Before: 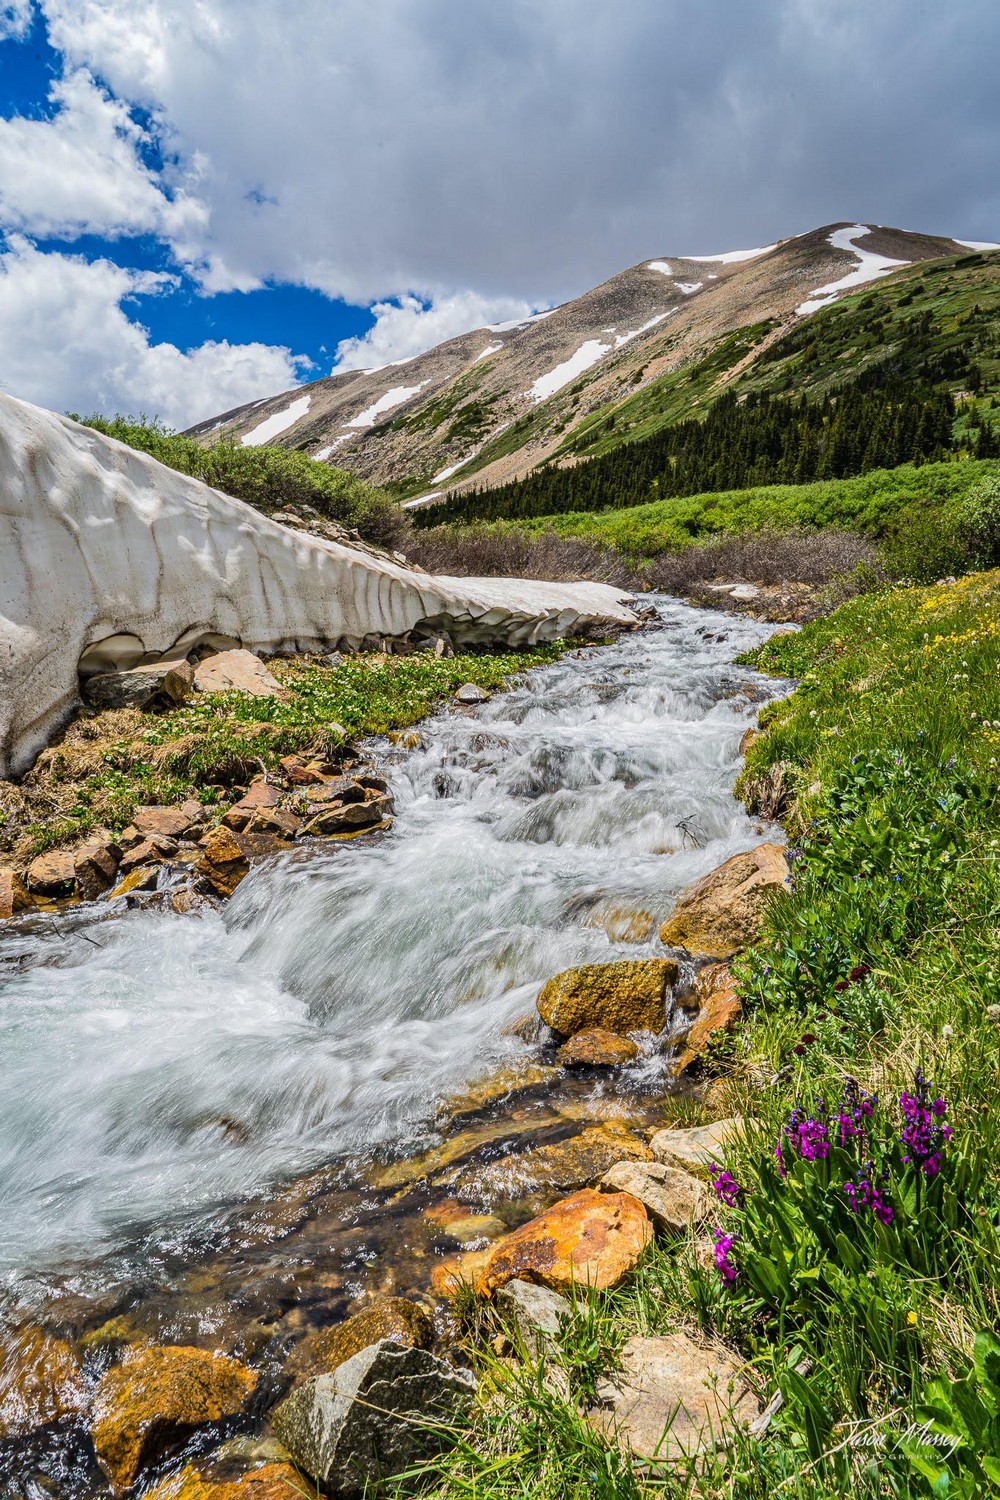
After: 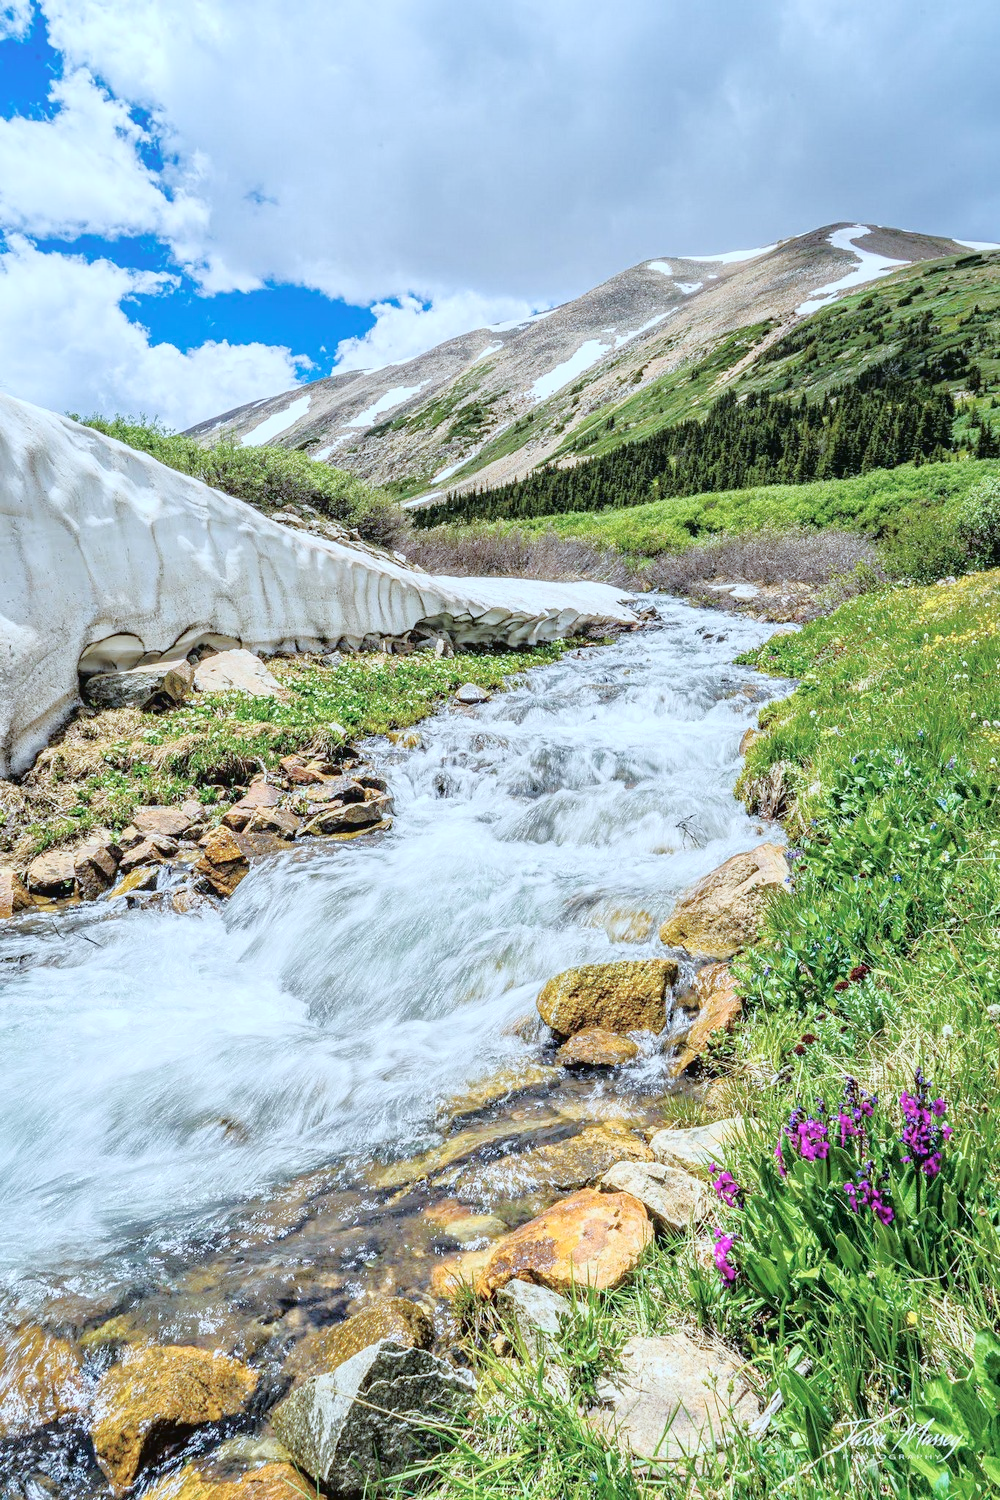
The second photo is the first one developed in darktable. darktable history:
base curve: curves: ch0 [(0, 0) (0.158, 0.273) (0.879, 0.895) (1, 1)], preserve colors none
color calibration: x 0.383, y 0.372, temperature 3920.42 K
tone curve: curves: ch0 [(0, 0) (0.003, 0.03) (0.011, 0.03) (0.025, 0.033) (0.044, 0.038) (0.069, 0.057) (0.1, 0.109) (0.136, 0.174) (0.177, 0.243) (0.224, 0.313) (0.277, 0.391) (0.335, 0.464) (0.399, 0.515) (0.468, 0.563) (0.543, 0.616) (0.623, 0.679) (0.709, 0.766) (0.801, 0.865) (0.898, 0.948) (1, 1)], color space Lab, independent channels, preserve colors none
